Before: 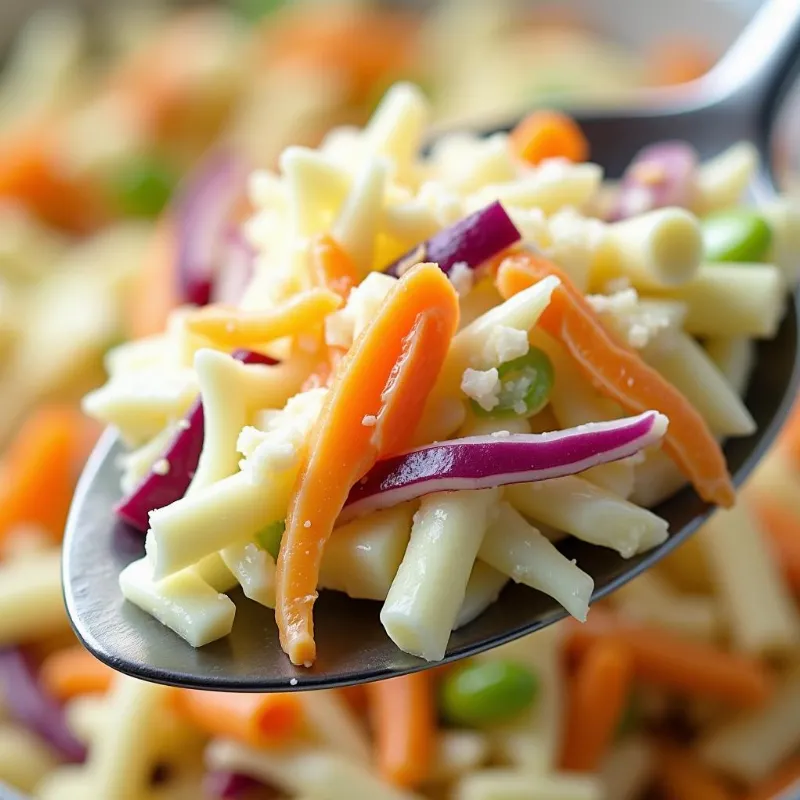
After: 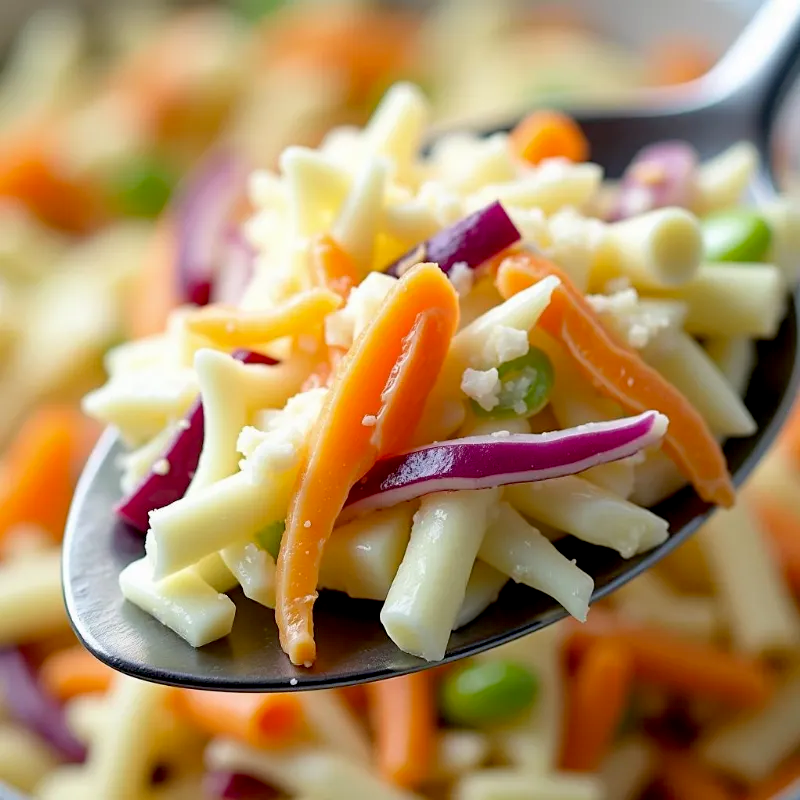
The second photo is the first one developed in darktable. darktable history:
exposure: black level correction 0.01, exposure 0.015 EV, compensate exposure bias true, compensate highlight preservation false
